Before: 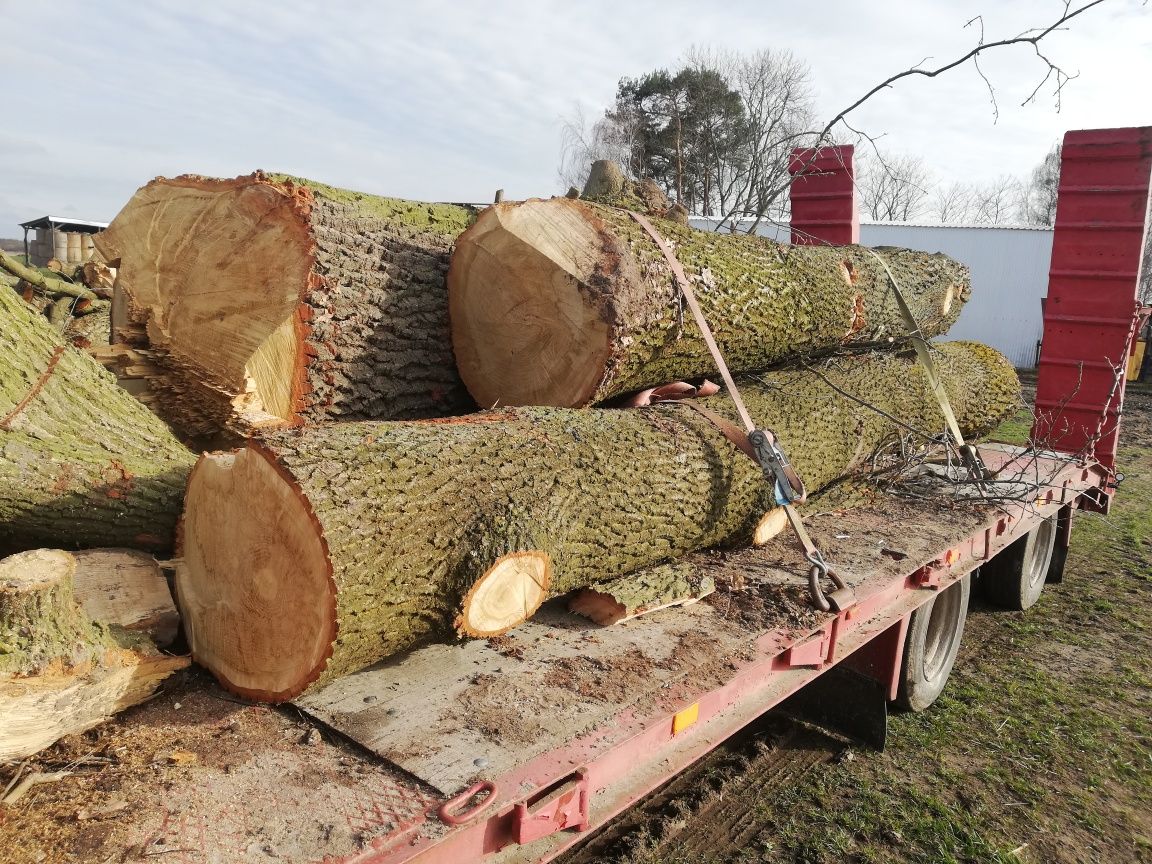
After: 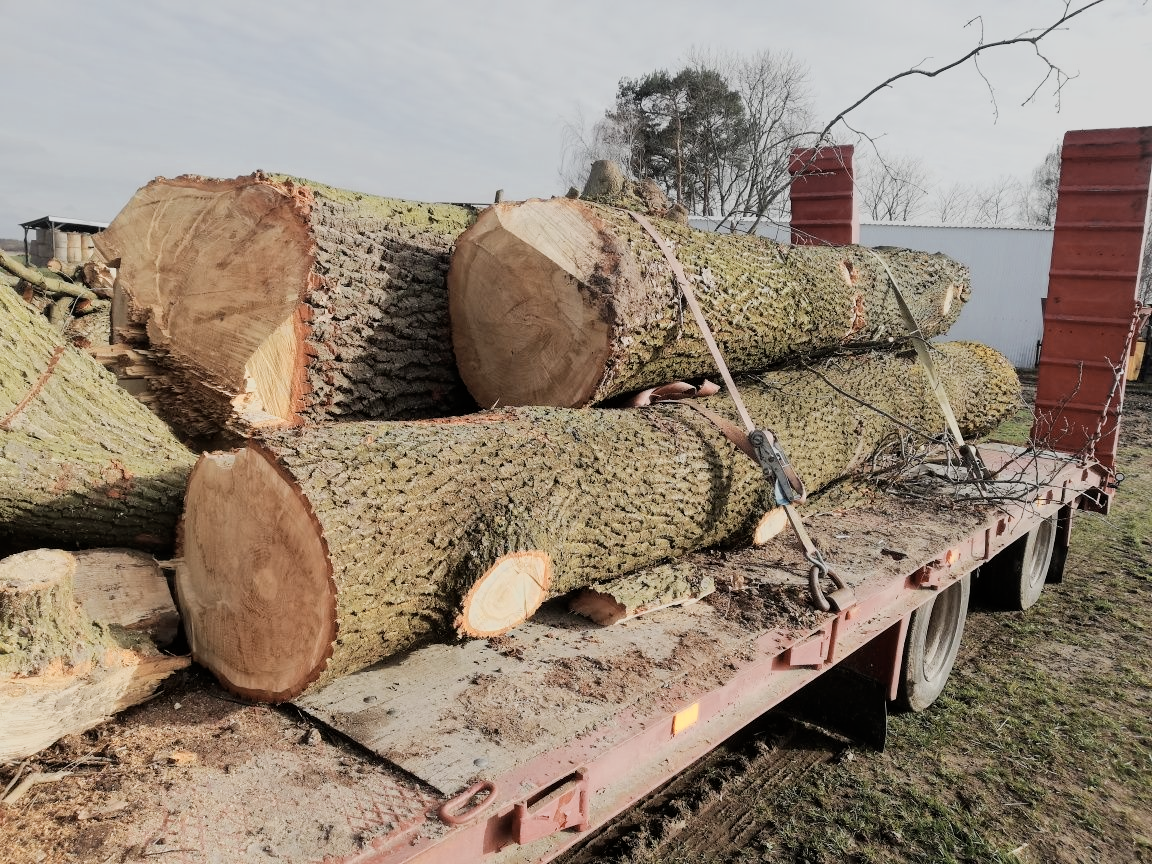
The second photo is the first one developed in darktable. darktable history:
color zones: curves: ch0 [(0.018, 0.548) (0.197, 0.654) (0.425, 0.447) (0.605, 0.658) (0.732, 0.579)]; ch1 [(0.105, 0.531) (0.224, 0.531) (0.386, 0.39) (0.618, 0.456) (0.732, 0.456) (0.956, 0.421)]; ch2 [(0.039, 0.583) (0.215, 0.465) (0.399, 0.544) (0.465, 0.548) (0.614, 0.447) (0.724, 0.43) (0.882, 0.623) (0.956, 0.632)]
filmic rgb: black relative exposure -7.65 EV, white relative exposure 4.56 EV, hardness 3.61
contrast brightness saturation: contrast 0.06, brightness -0.01, saturation -0.23
